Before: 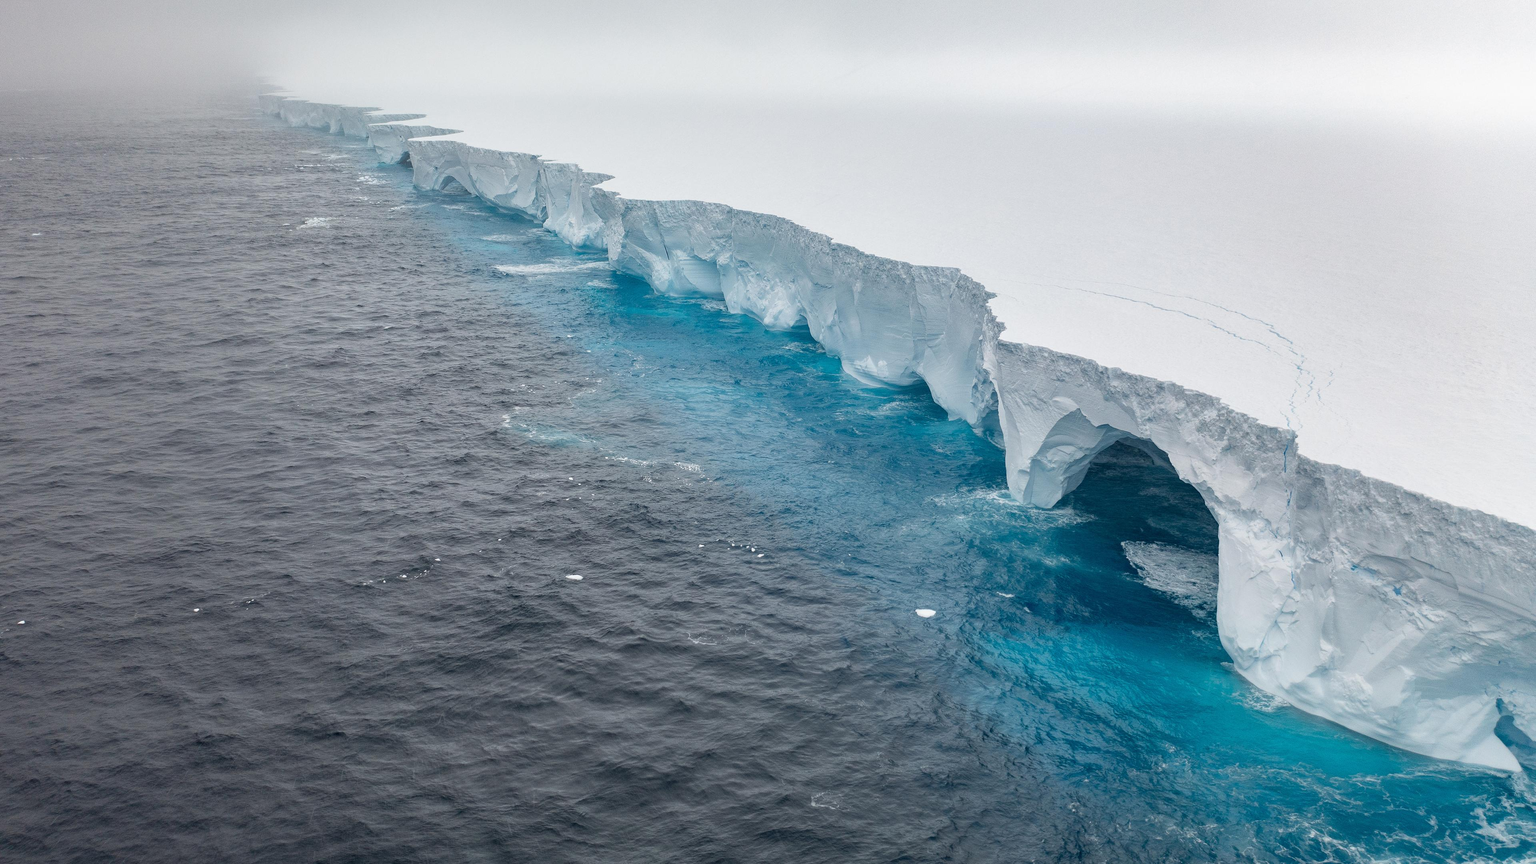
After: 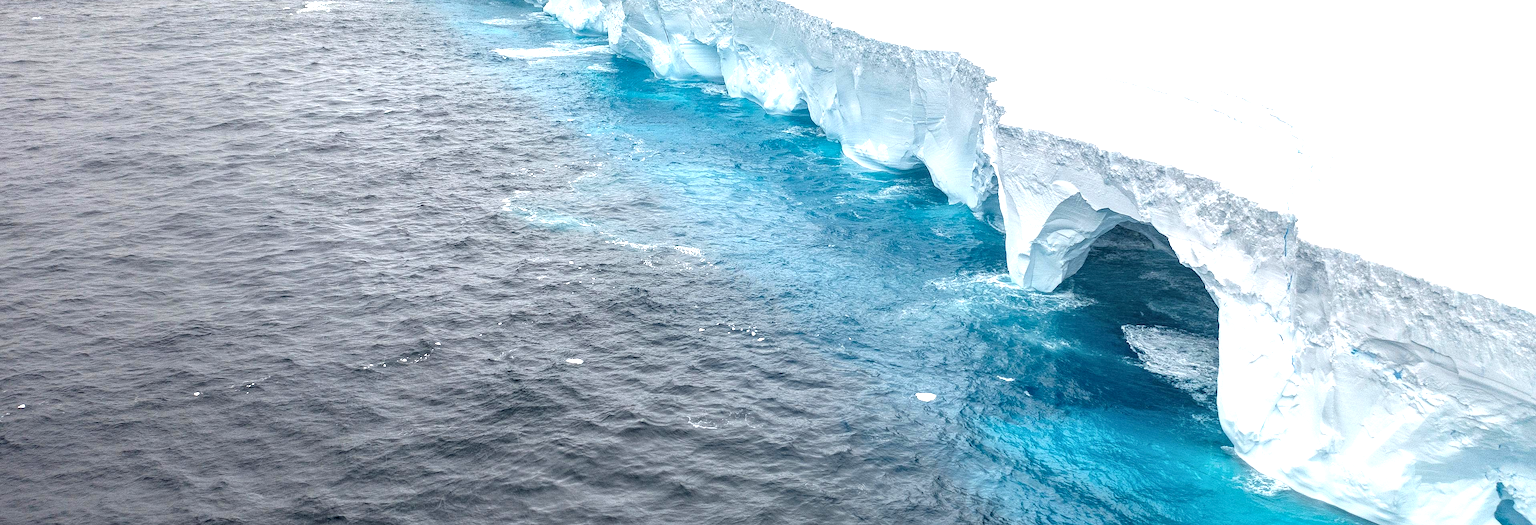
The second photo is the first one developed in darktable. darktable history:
sharpen: amount 0.214
local contrast: on, module defaults
tone equalizer: -8 EV -0.406 EV, -7 EV -0.379 EV, -6 EV -0.307 EV, -5 EV -0.239 EV, -3 EV 0.196 EV, -2 EV 0.349 EV, -1 EV 0.391 EV, +0 EV 0.393 EV, mask exposure compensation -0.499 EV
exposure: exposure 0.606 EV, compensate exposure bias true, compensate highlight preservation false
crop and rotate: top 25.064%, bottom 14.057%
